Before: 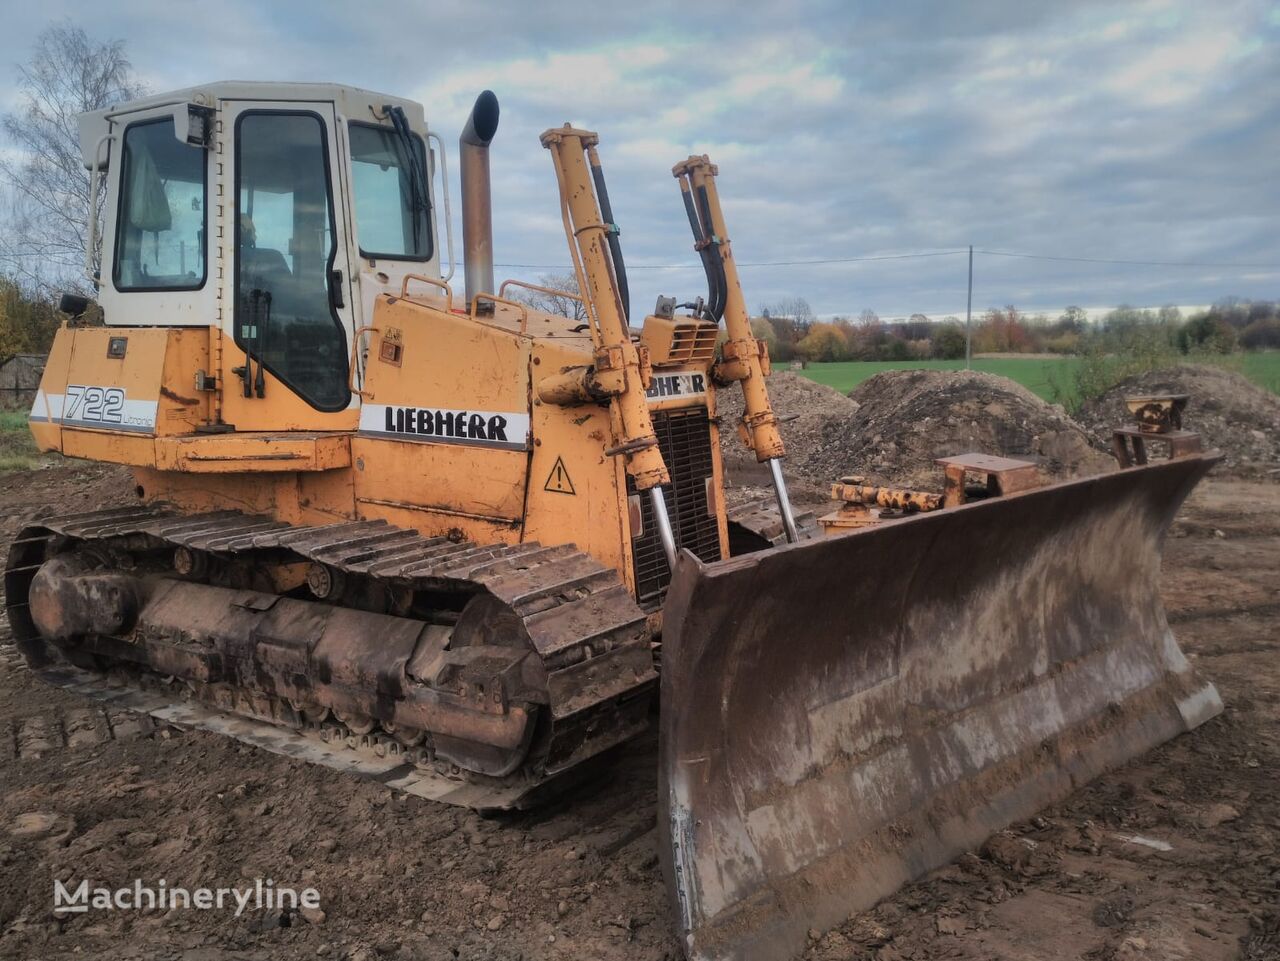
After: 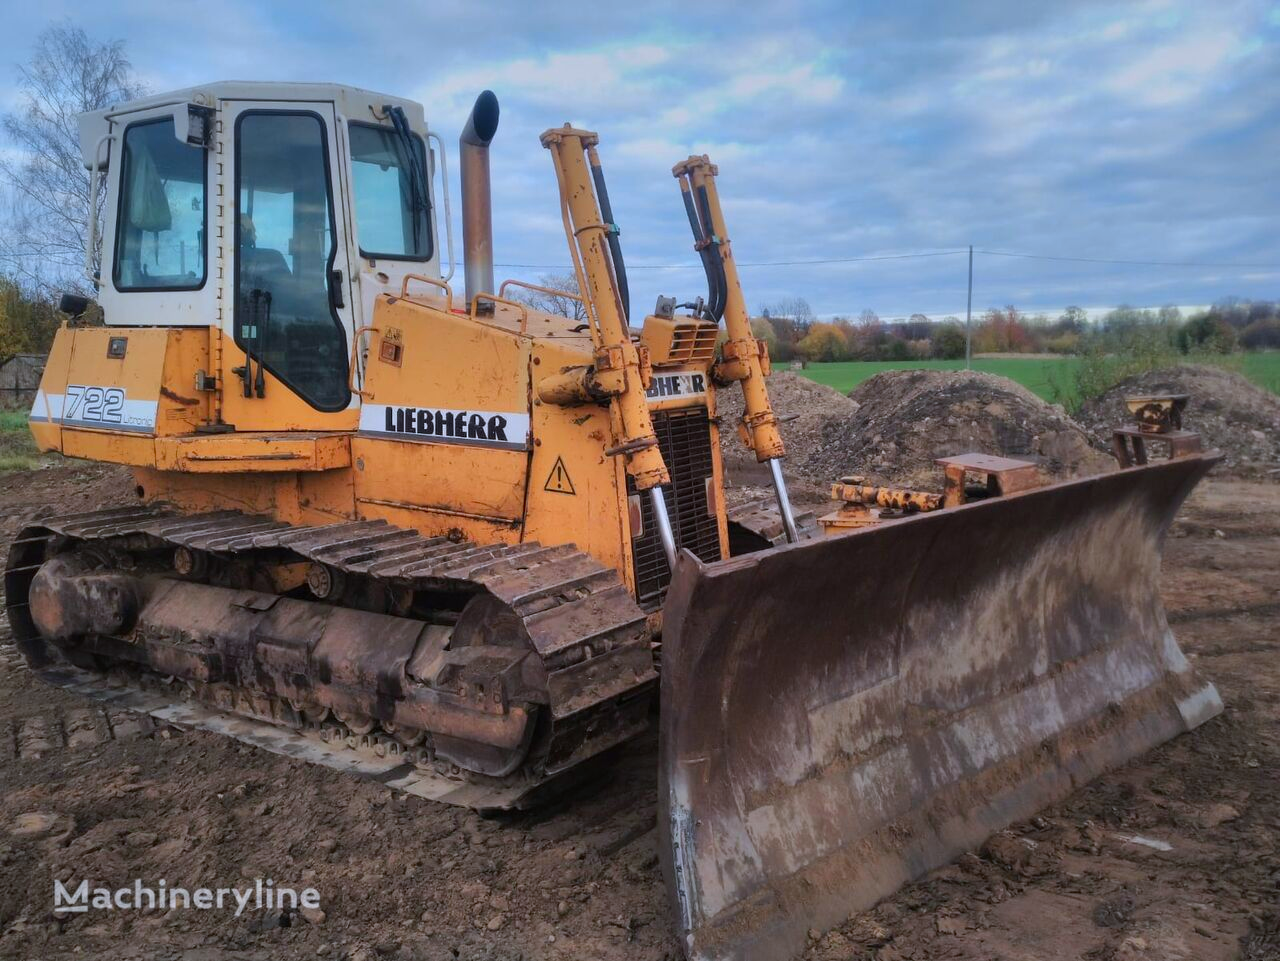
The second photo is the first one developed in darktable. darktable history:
color correction: saturation 1.32
white balance: red 0.954, blue 1.079
